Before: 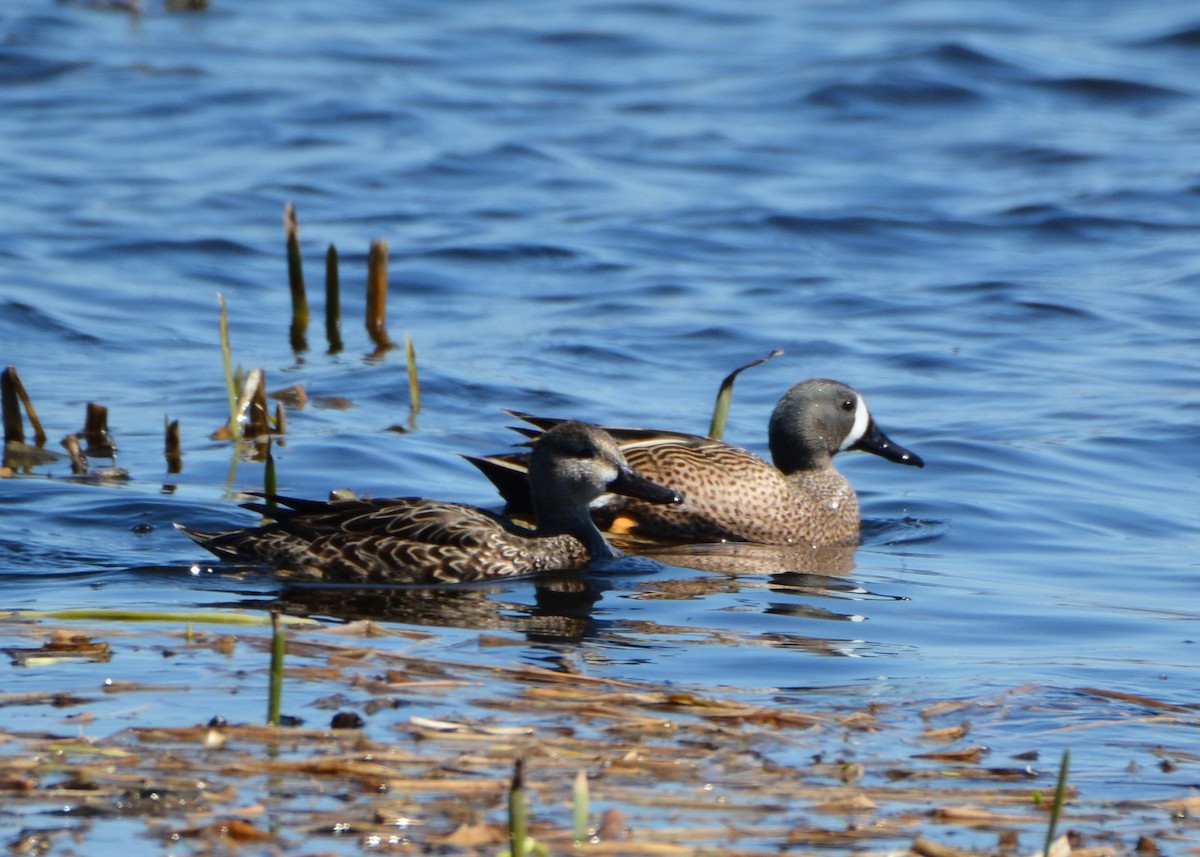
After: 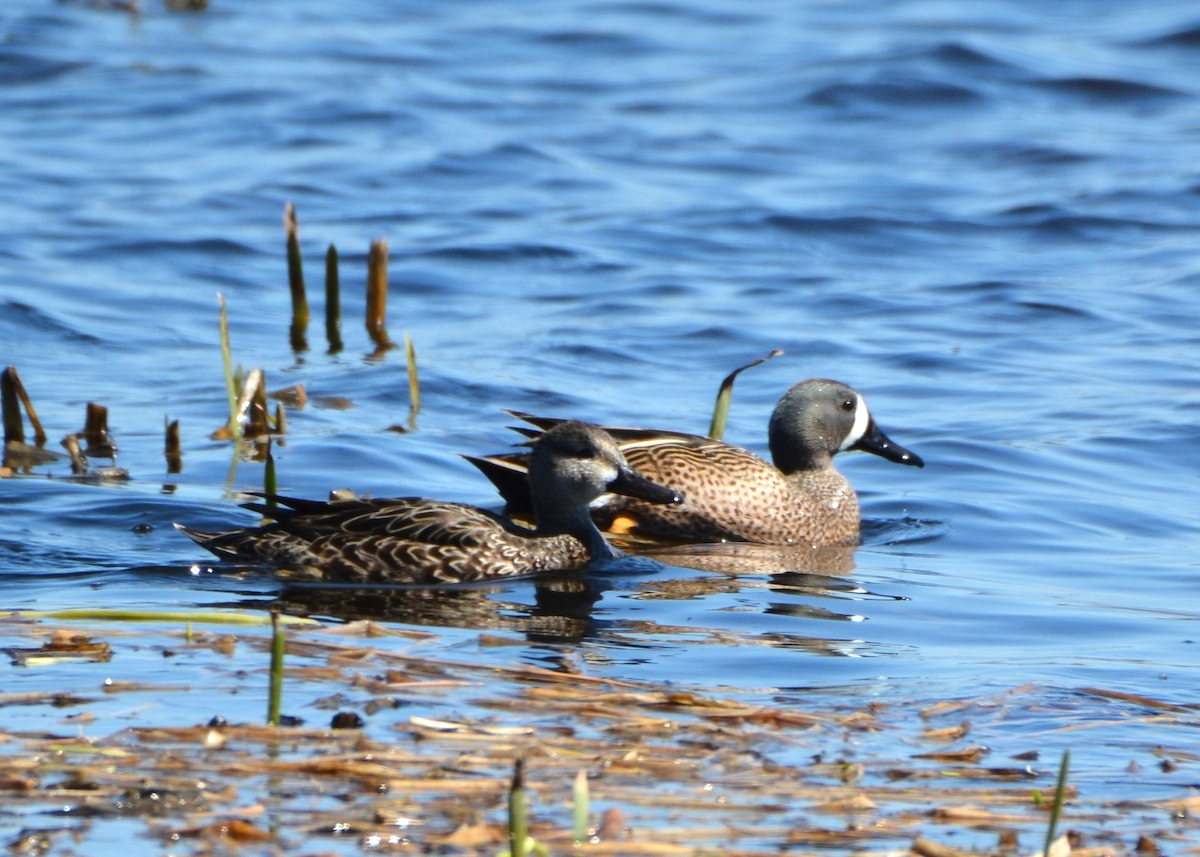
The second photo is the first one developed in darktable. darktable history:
tone equalizer: on, module defaults
exposure: black level correction 0, exposure 0.4 EV, compensate exposure bias true, compensate highlight preservation false
